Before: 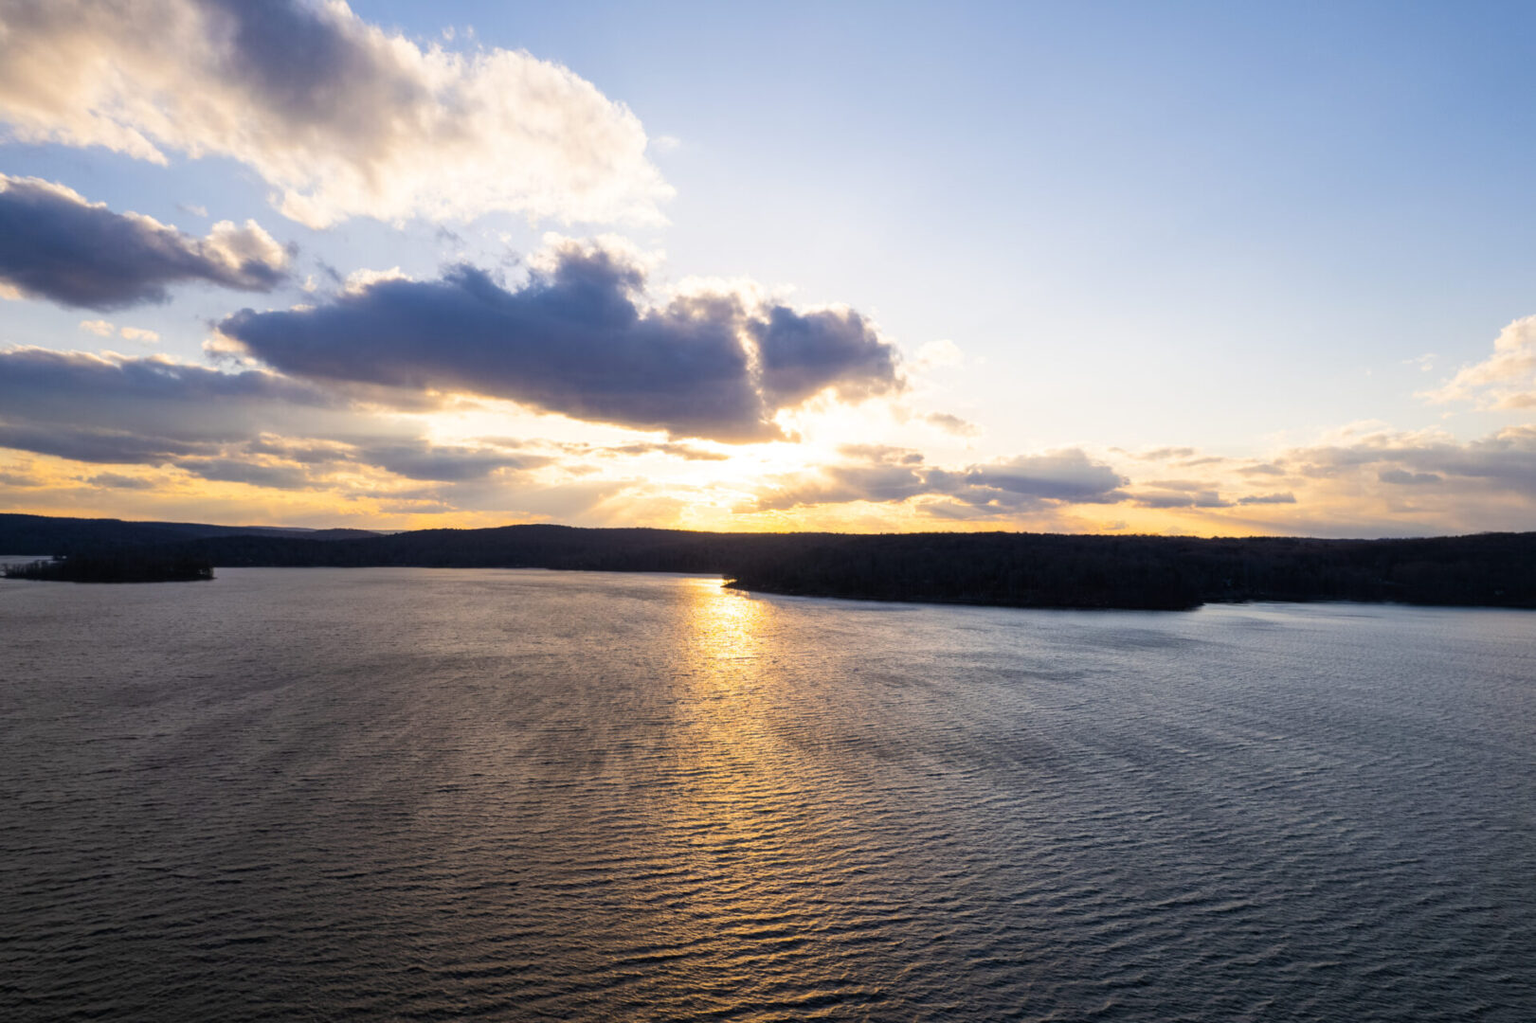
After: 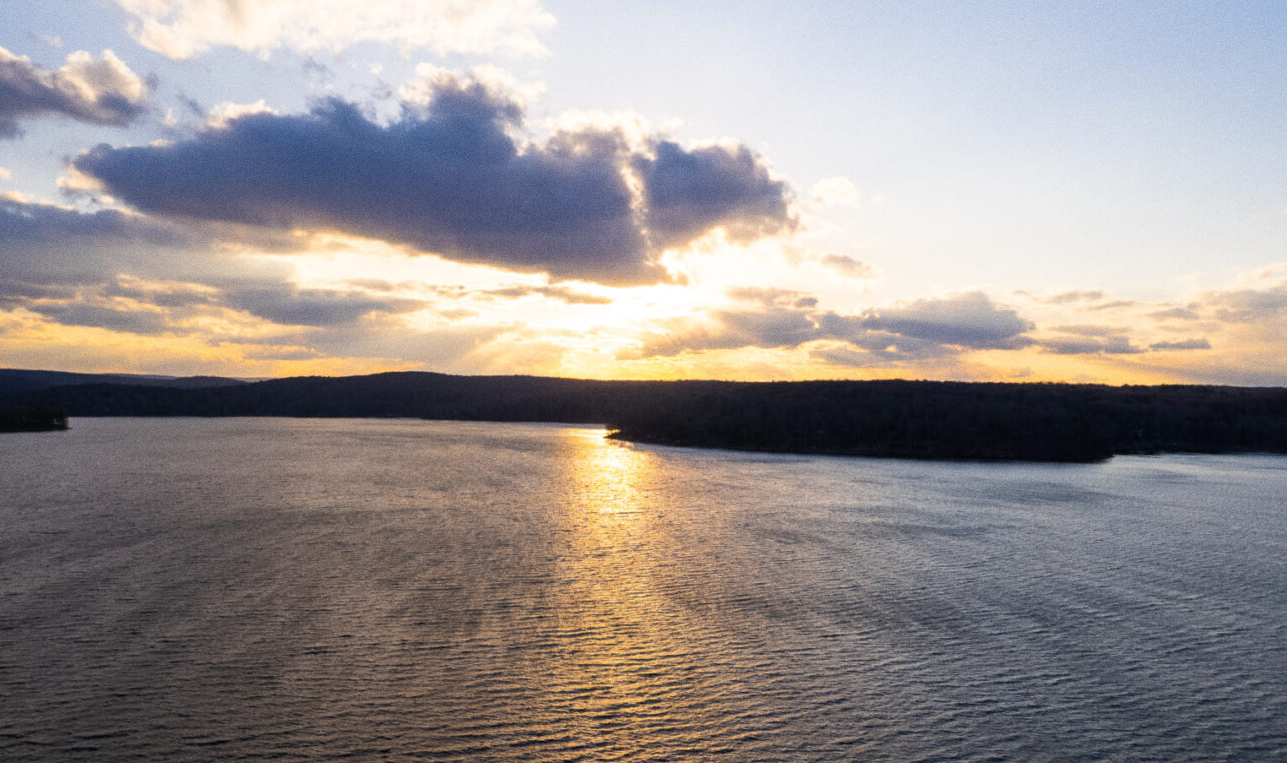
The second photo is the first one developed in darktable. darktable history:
crop: left 9.712%, top 16.928%, right 10.845%, bottom 12.332%
grain: coarseness 0.47 ISO
